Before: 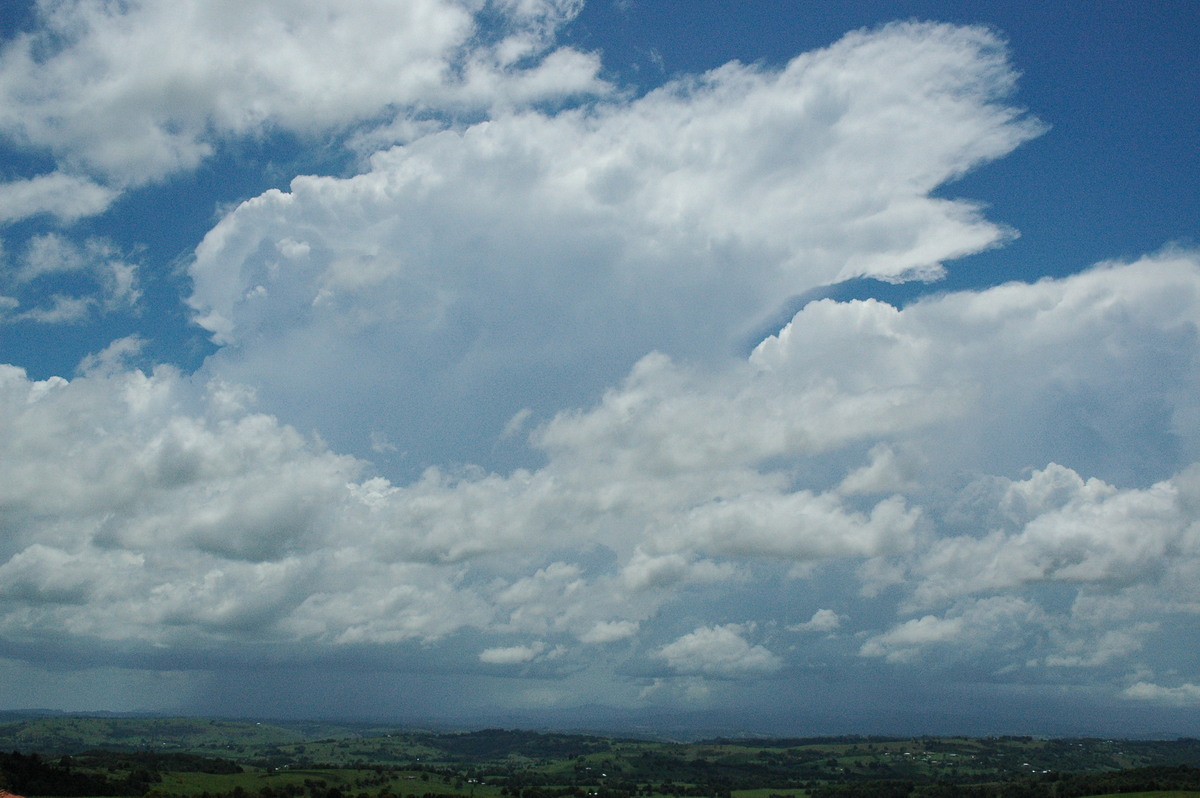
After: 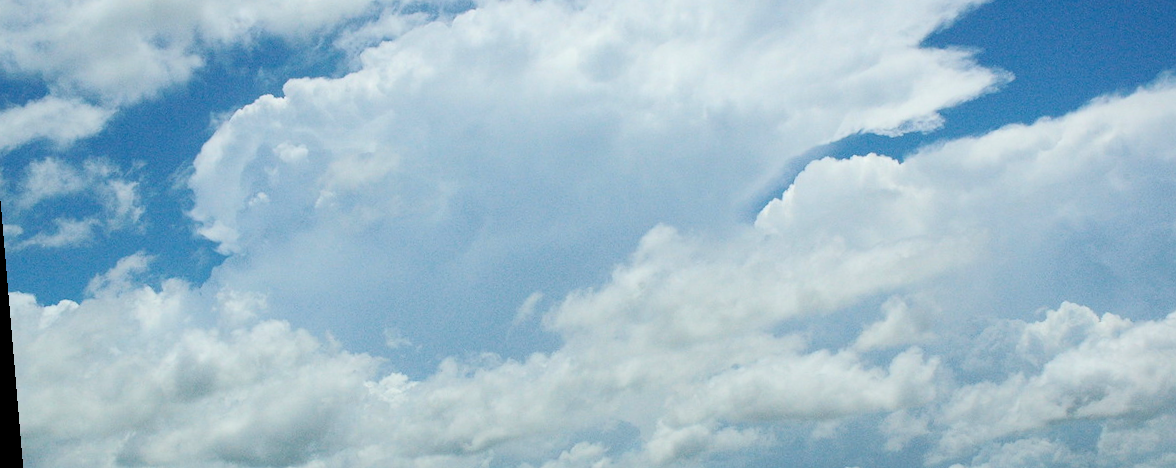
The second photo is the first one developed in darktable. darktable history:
crop: left 1.744%, top 19.225%, right 5.069%, bottom 28.357%
contrast brightness saturation: contrast 0.2, brightness 0.16, saturation 0.22
rotate and perspective: rotation -4.86°, automatic cropping off
